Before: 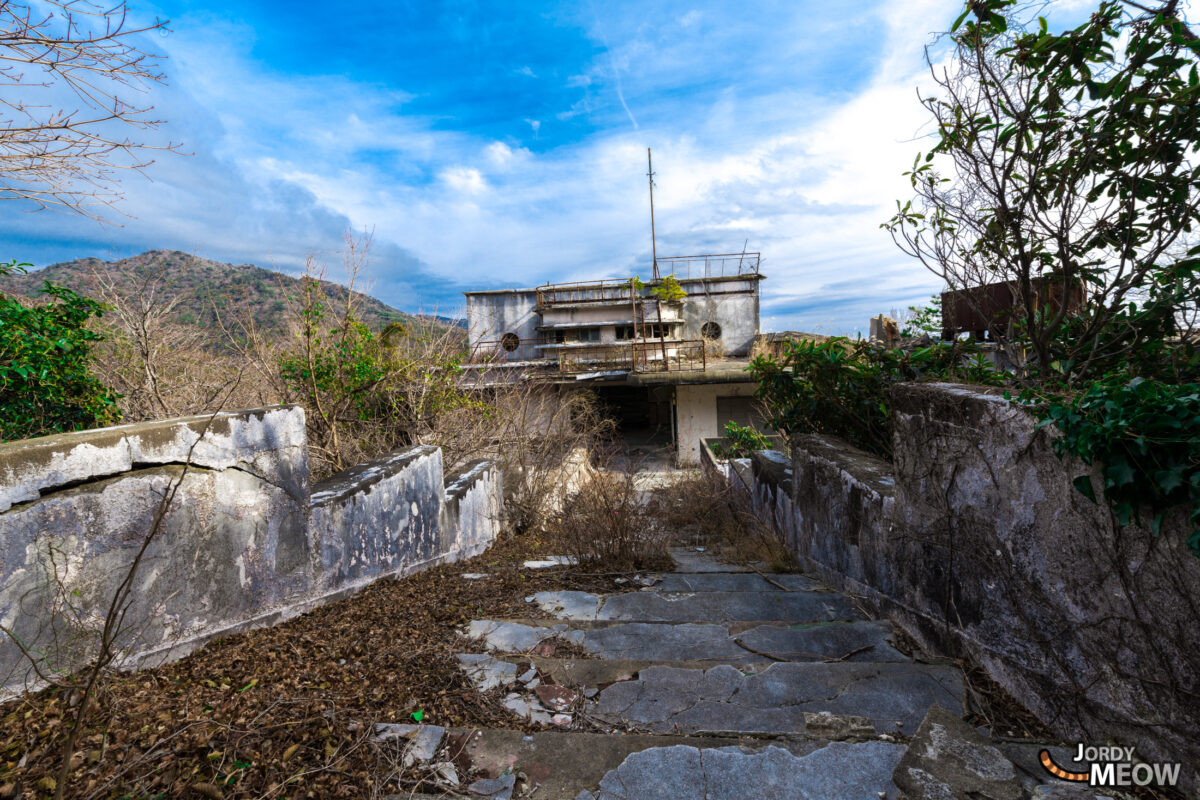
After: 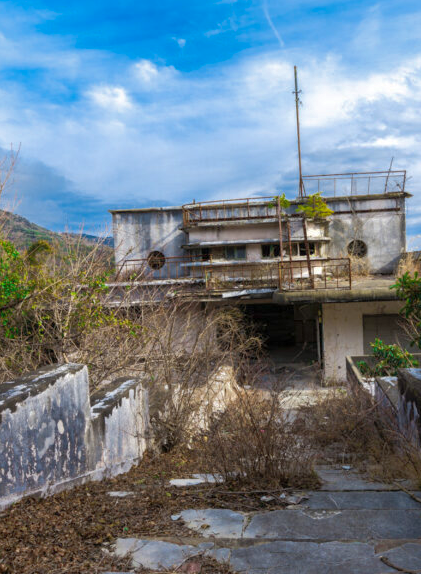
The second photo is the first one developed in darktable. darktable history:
shadows and highlights: on, module defaults
crop and rotate: left 29.552%, top 10.322%, right 35.299%, bottom 17.826%
